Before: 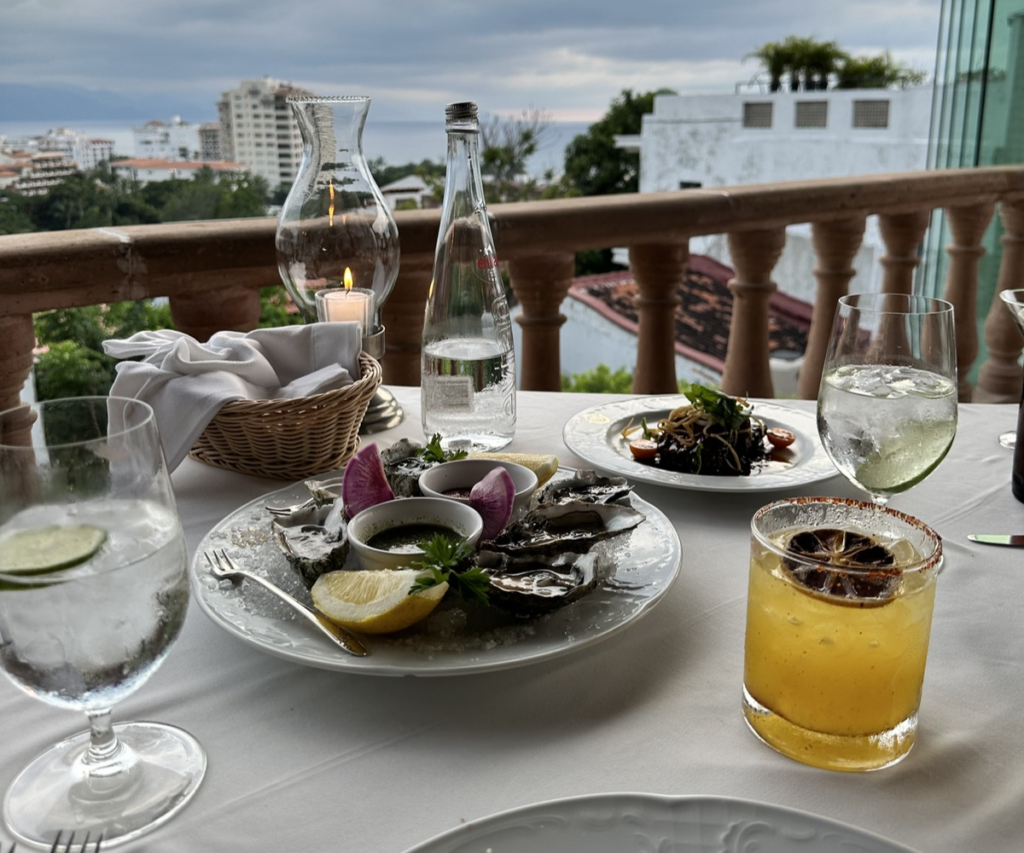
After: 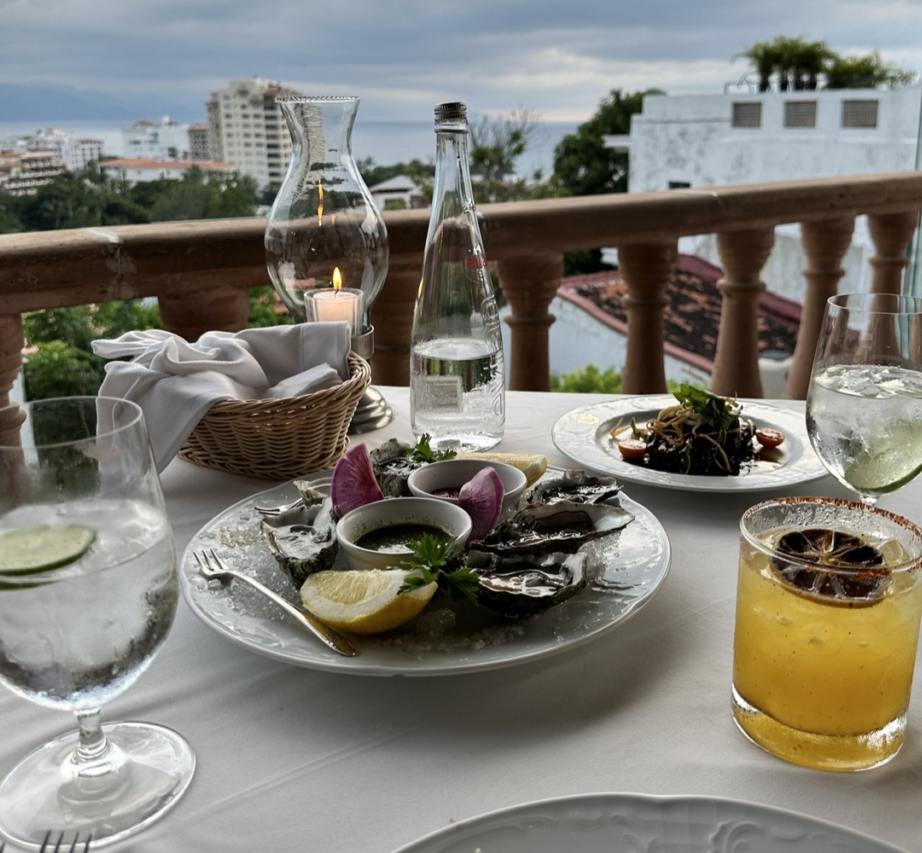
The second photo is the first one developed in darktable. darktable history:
crop and rotate: left 1.088%, right 8.807%
white balance: red 1, blue 1
